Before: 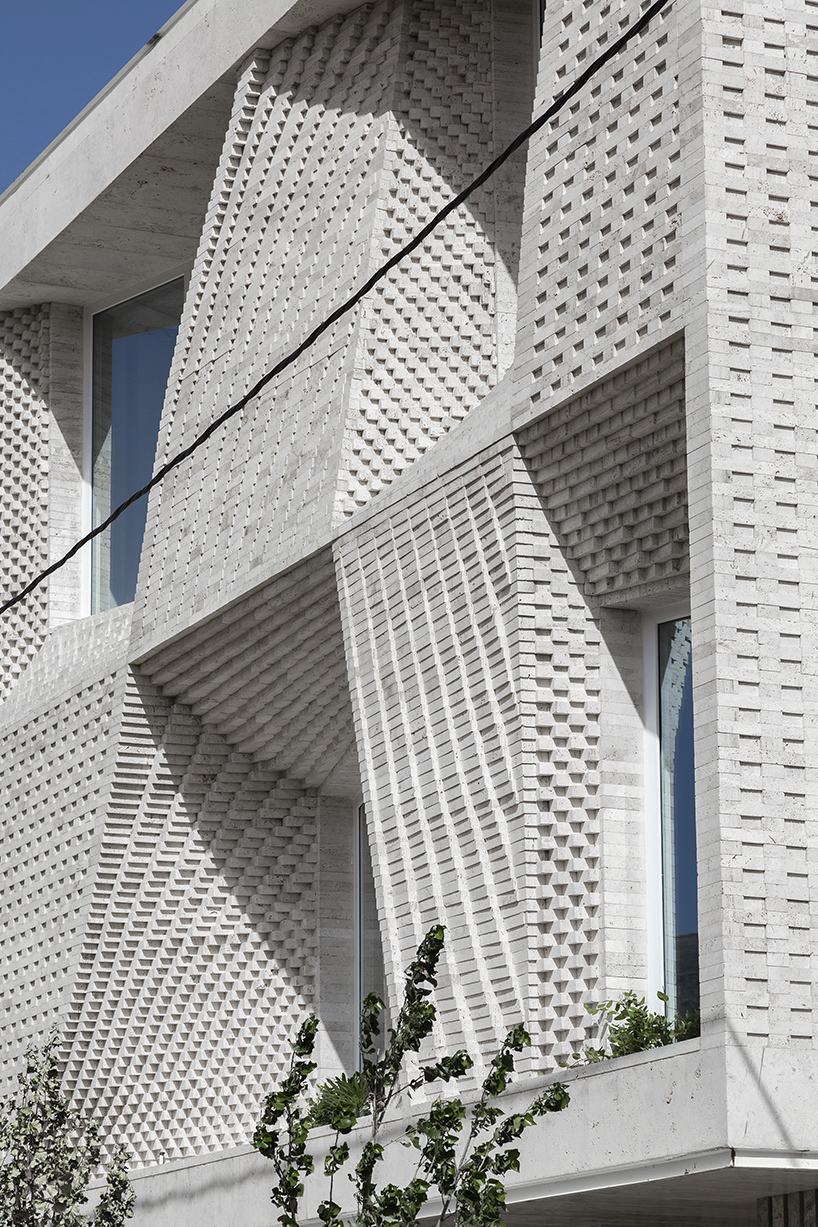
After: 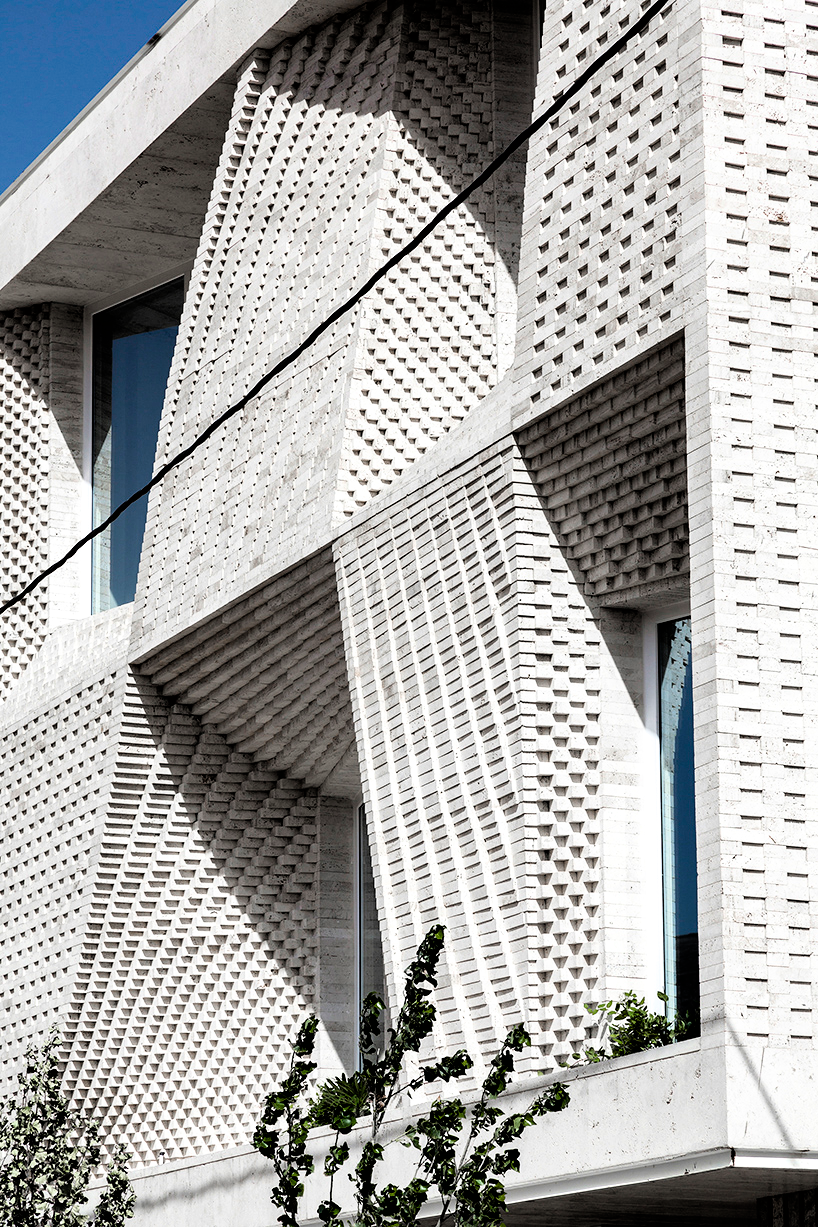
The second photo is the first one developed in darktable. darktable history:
color balance rgb: perceptual saturation grading › global saturation 34.05%, global vibrance 5.56%
filmic rgb: black relative exposure -3.63 EV, white relative exposure 2.16 EV, hardness 3.62
